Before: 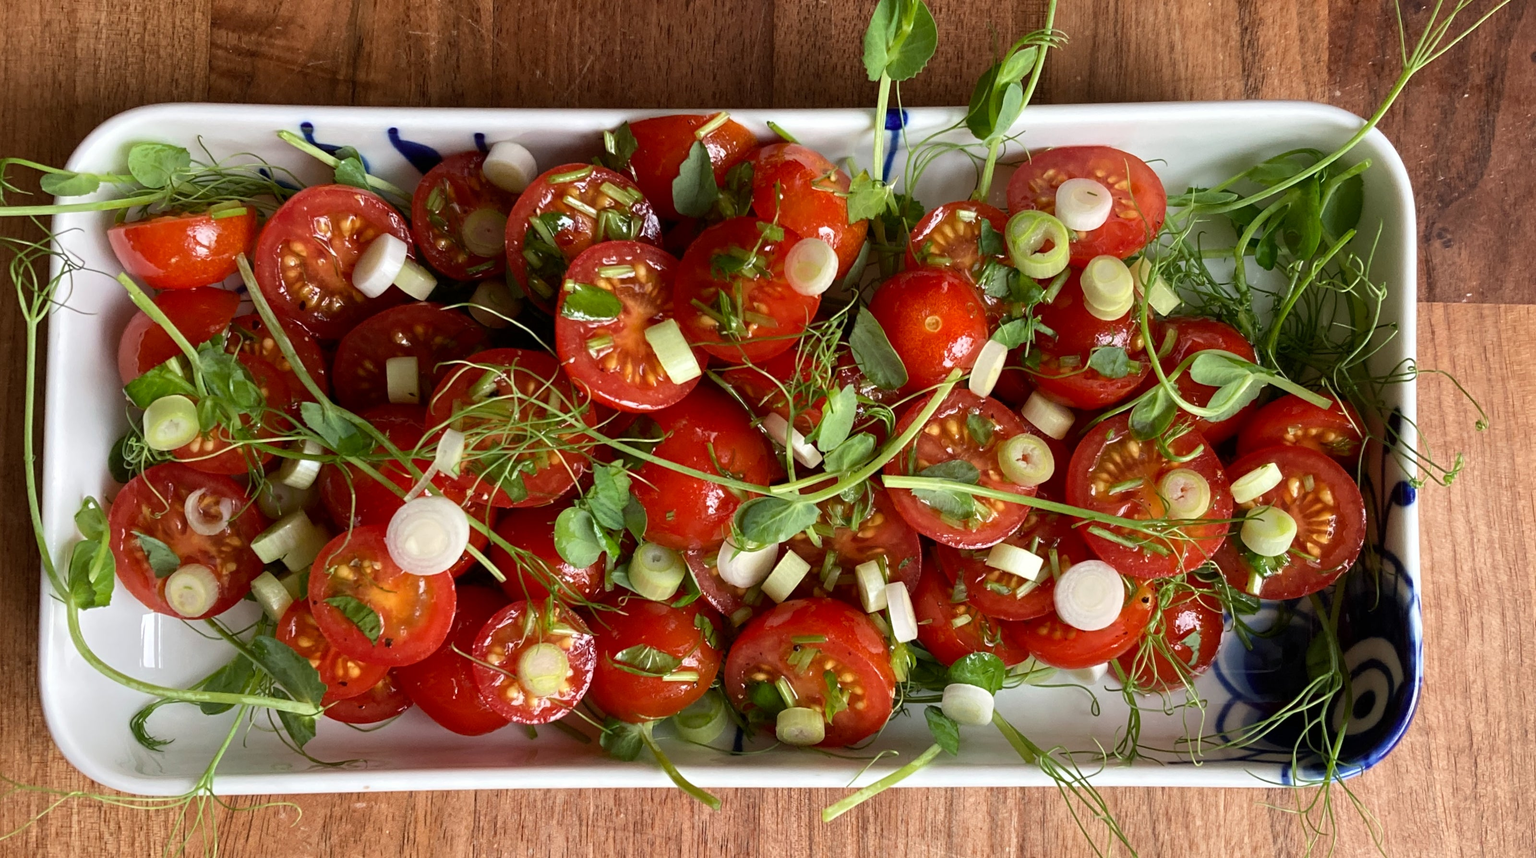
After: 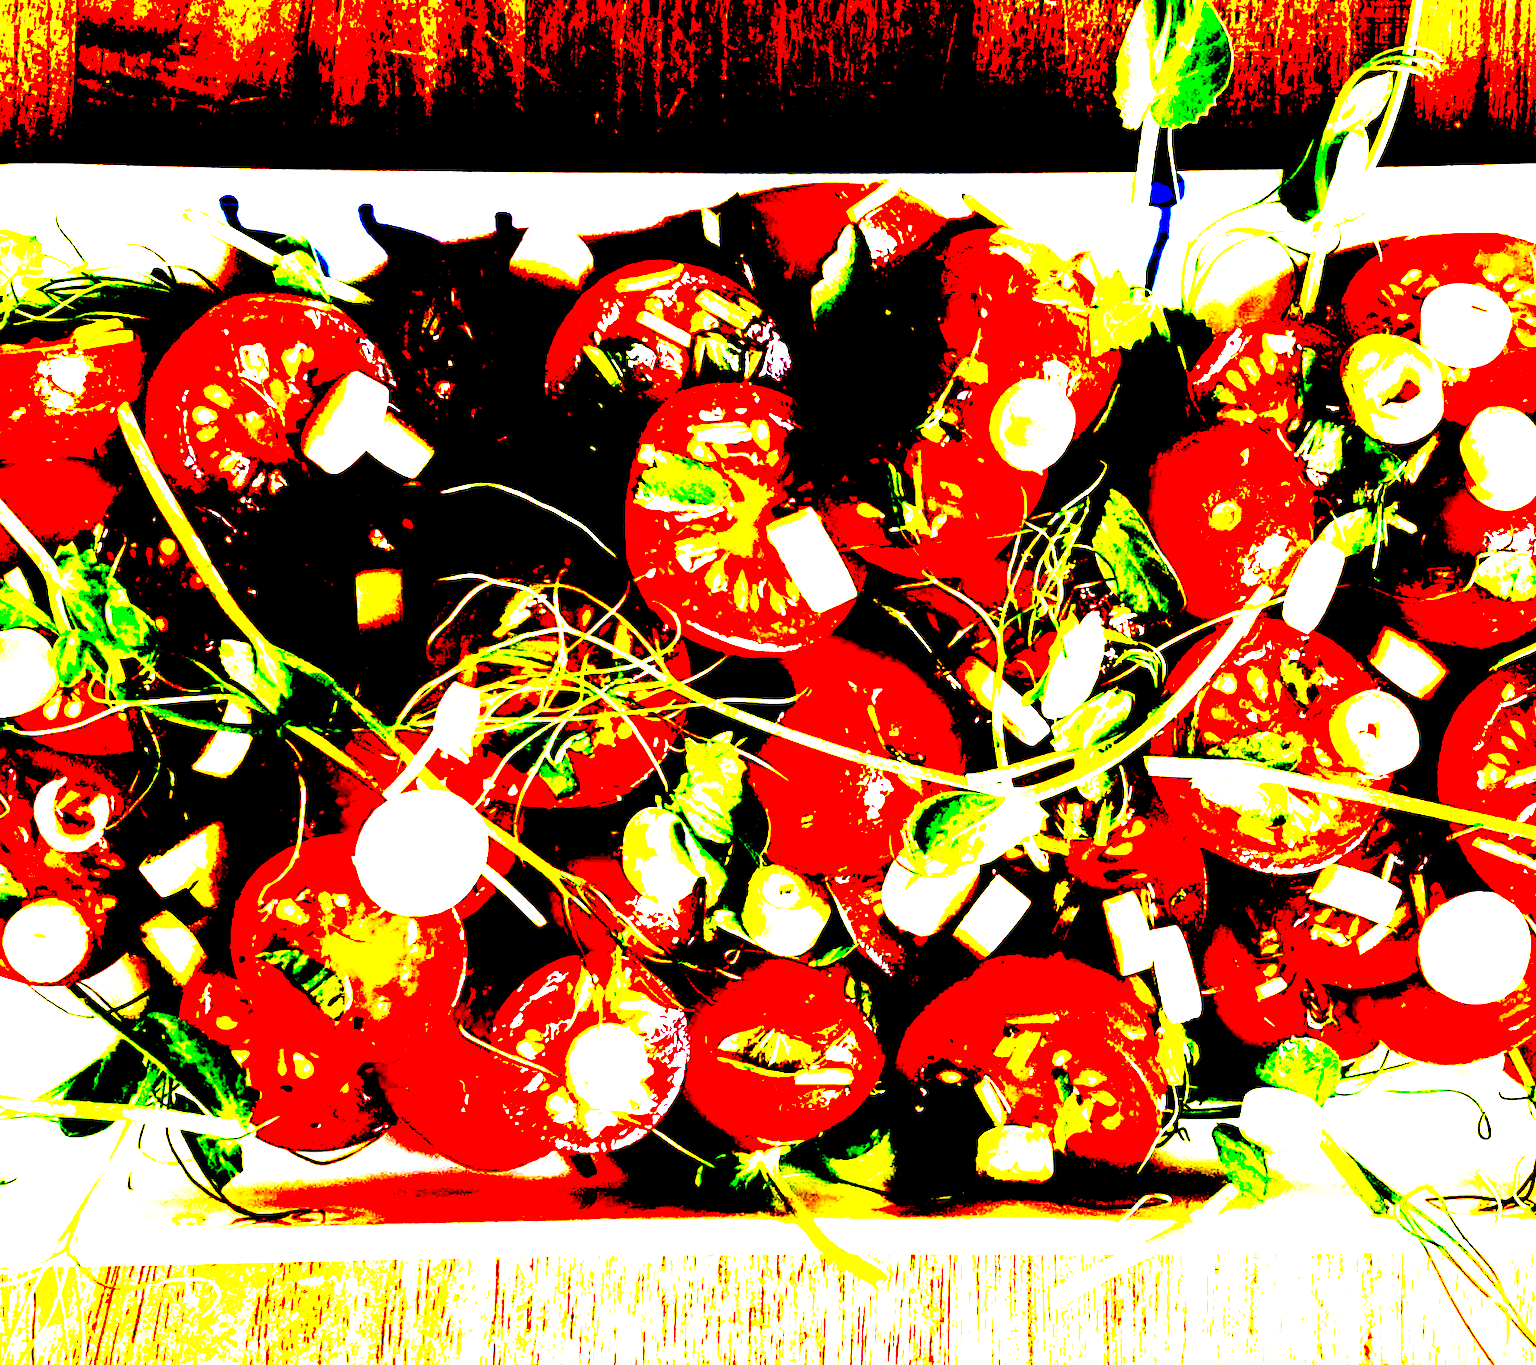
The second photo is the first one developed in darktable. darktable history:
base curve: curves: ch0 [(0.017, 0) (0.425, 0.441) (0.844, 0.933) (1, 1)], preserve colors none
local contrast: highlights 100%, shadows 100%, detail 120%, midtone range 0.2
exposure: black level correction 0.1, exposure 3 EV, compensate highlight preservation false
crop: left 10.644%, right 26.528%
